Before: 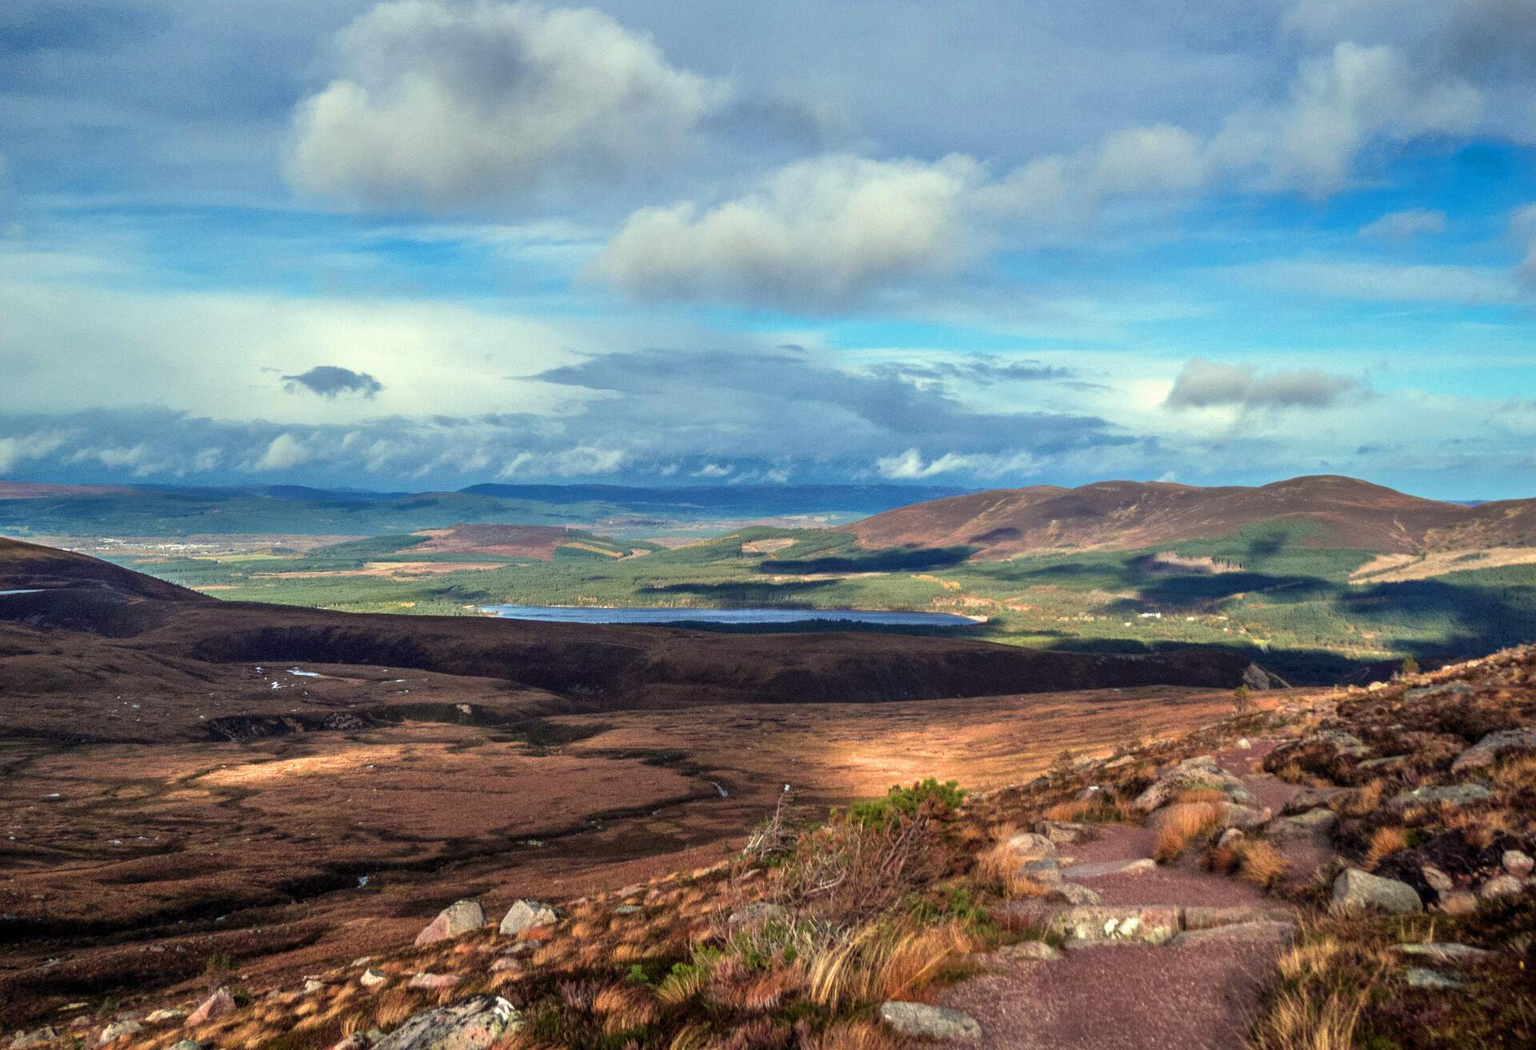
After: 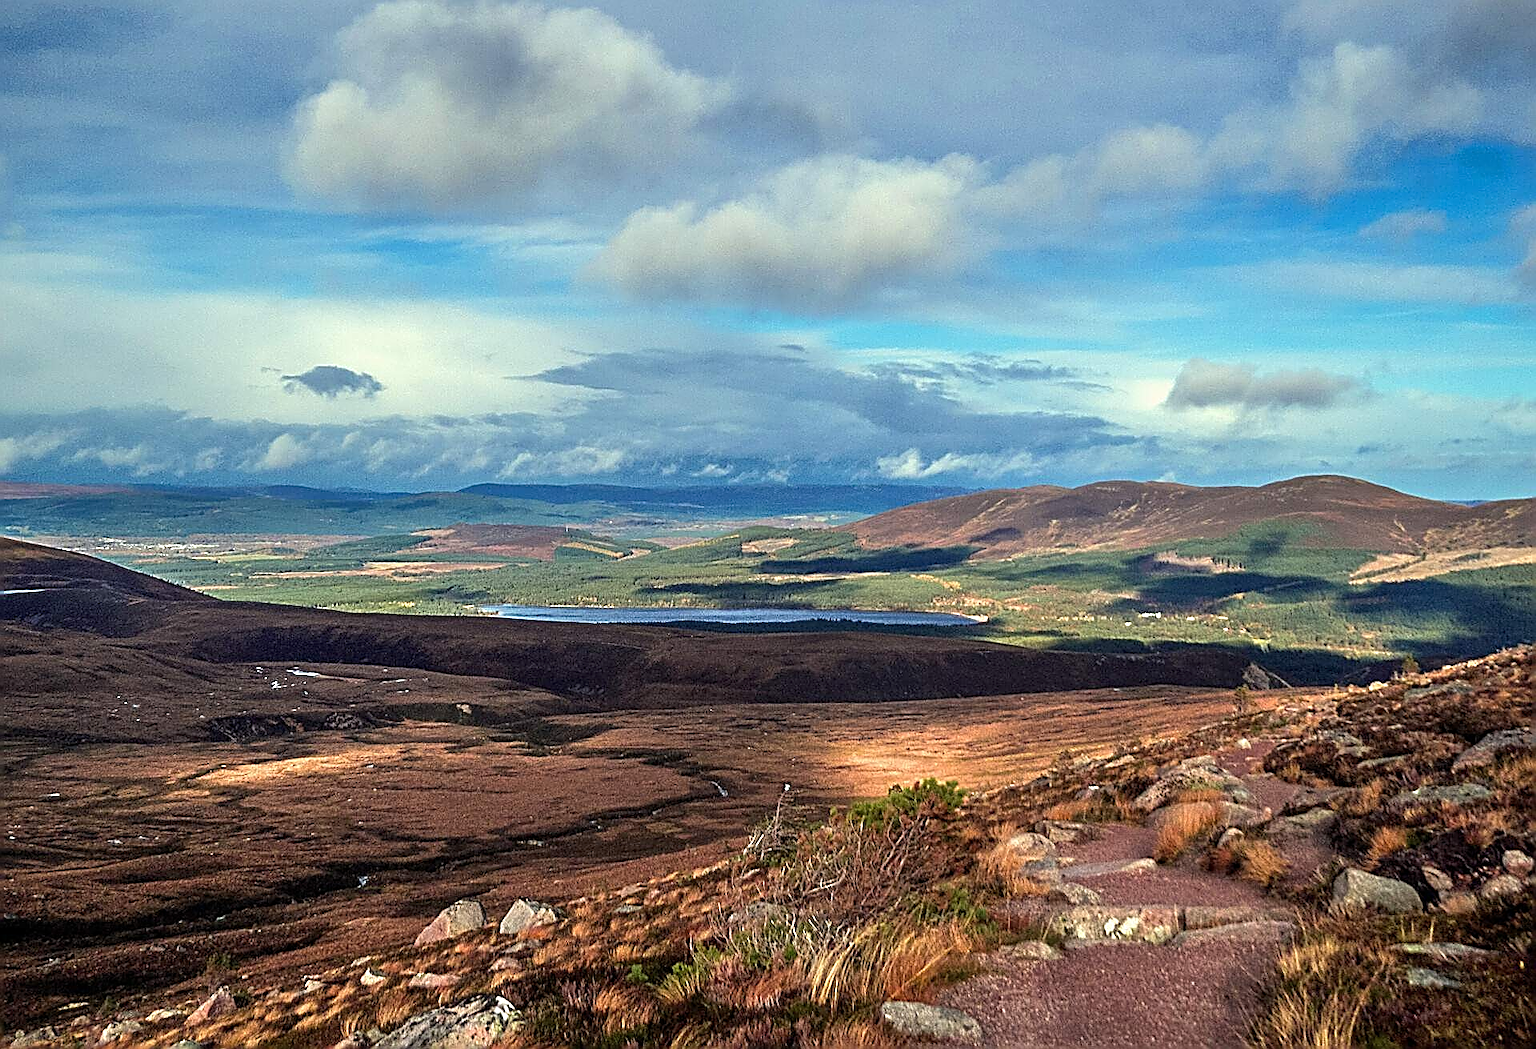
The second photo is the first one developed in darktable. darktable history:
color balance rgb: on, module defaults
sharpen: amount 1.861
